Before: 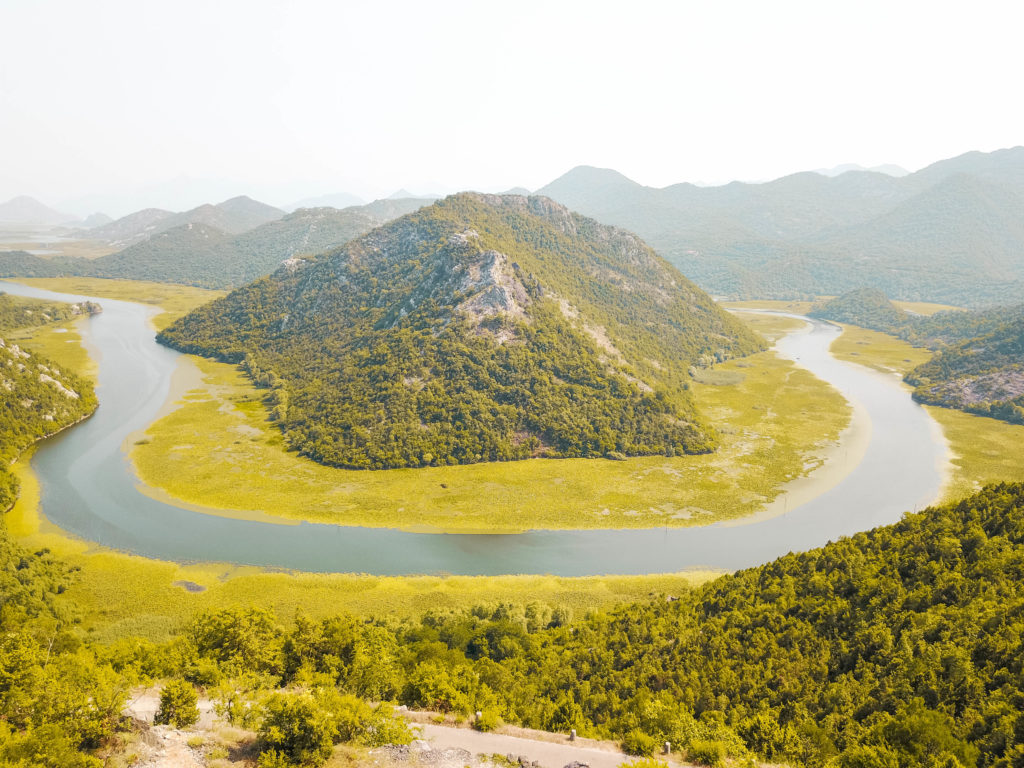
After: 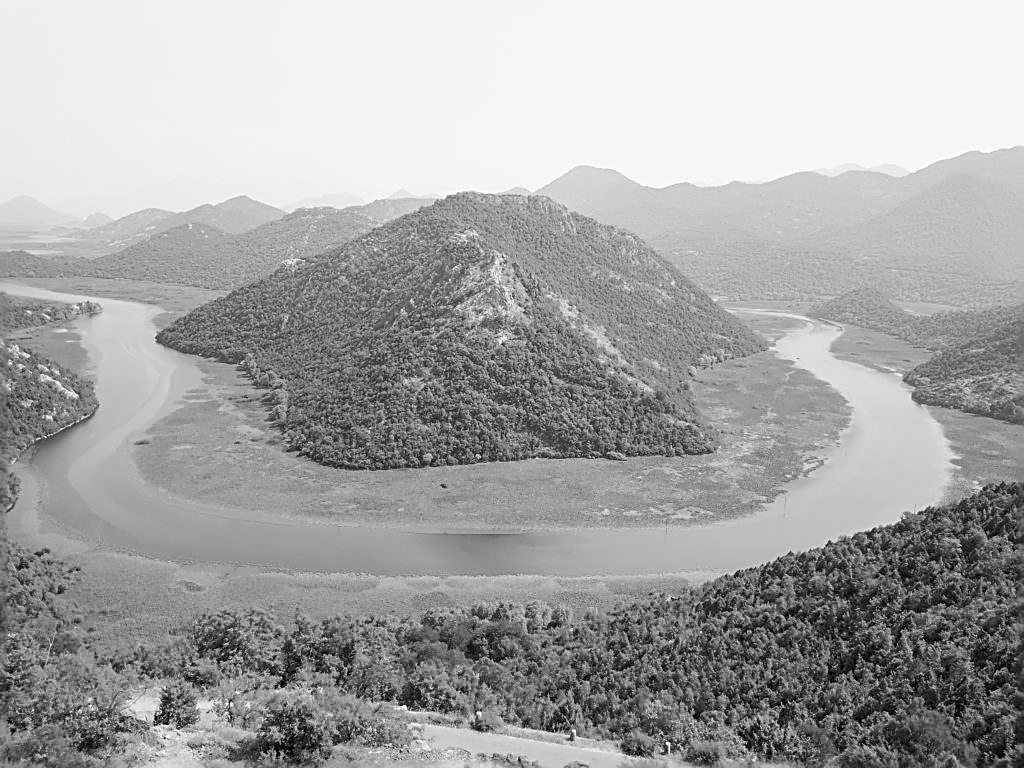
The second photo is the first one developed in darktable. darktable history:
color calibration: output gray [0.21, 0.42, 0.37, 0], gray › normalize channels true, illuminant same as pipeline (D50), adaptation XYZ, x 0.346, y 0.359, gamut compression 0
sharpen: radius 2.584, amount 0.688
